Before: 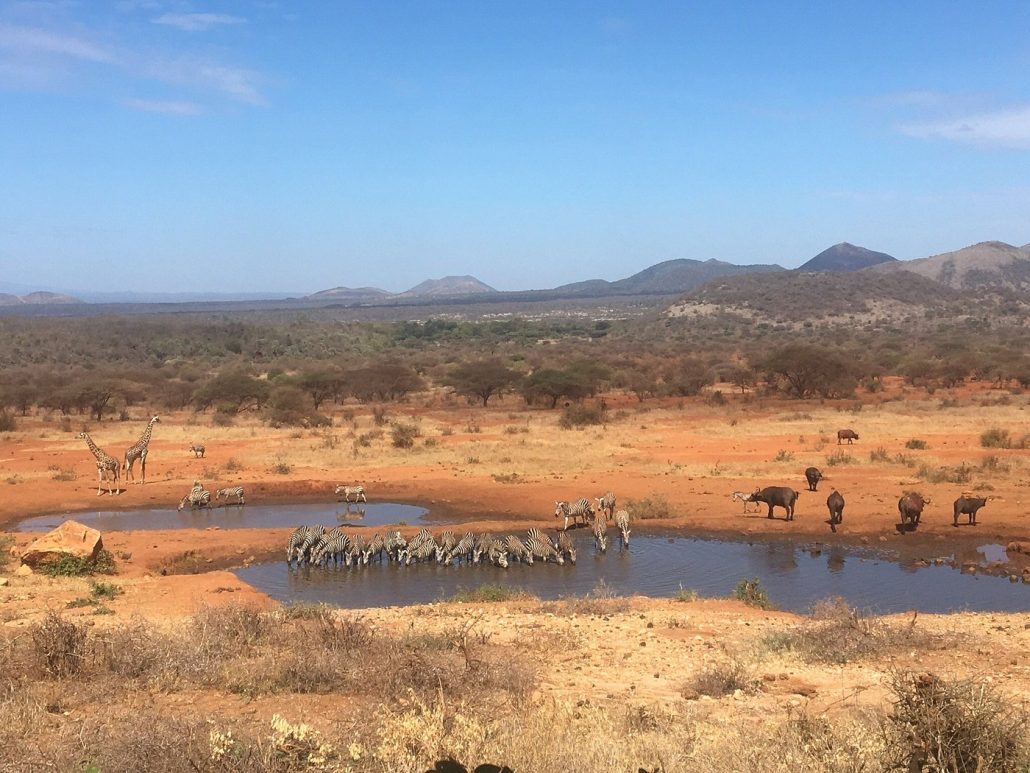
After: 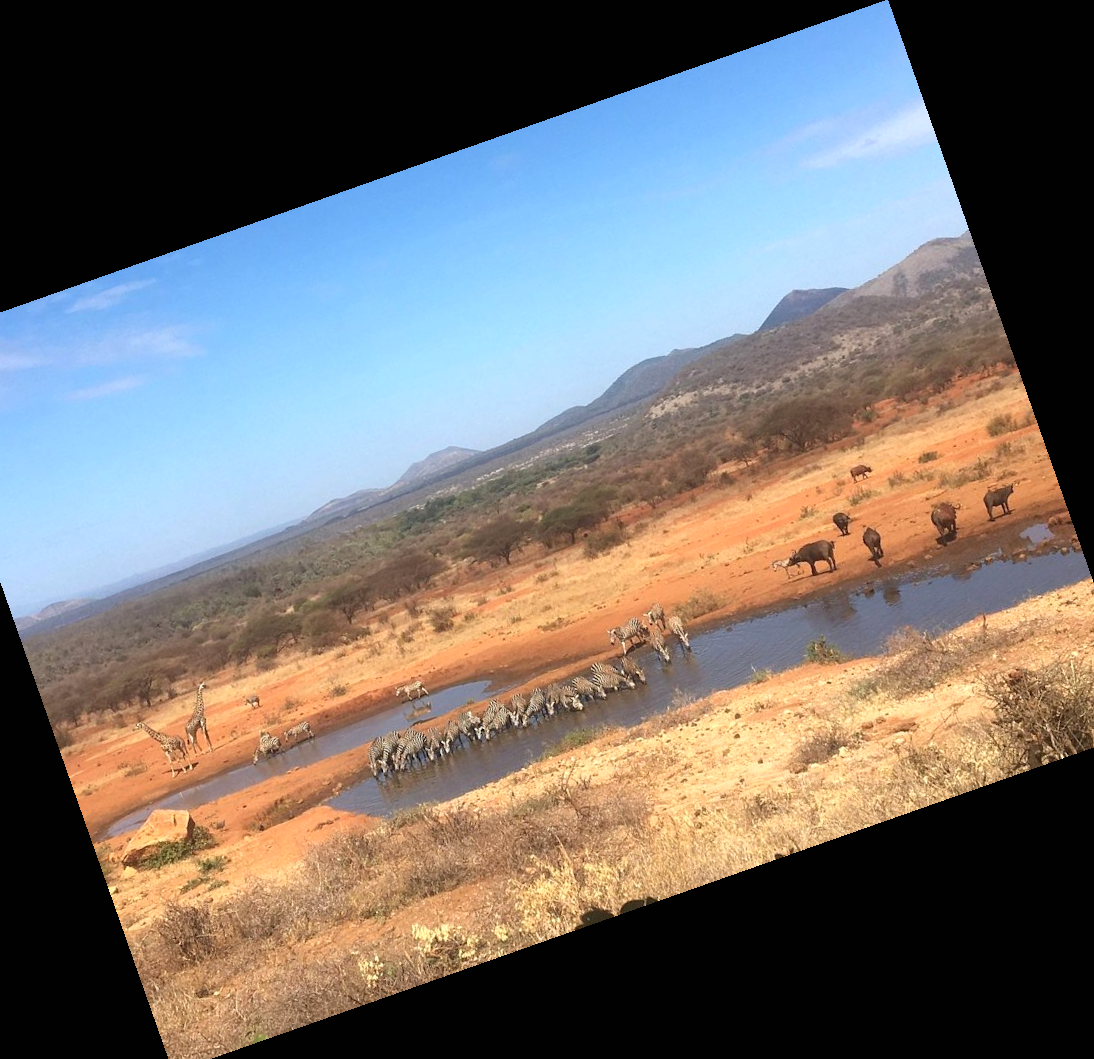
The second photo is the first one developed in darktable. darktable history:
crop and rotate: angle 19.43°, left 6.812%, right 4.125%, bottom 1.087%
exposure: black level correction 0, exposure 0.3 EV, compensate highlight preservation false
